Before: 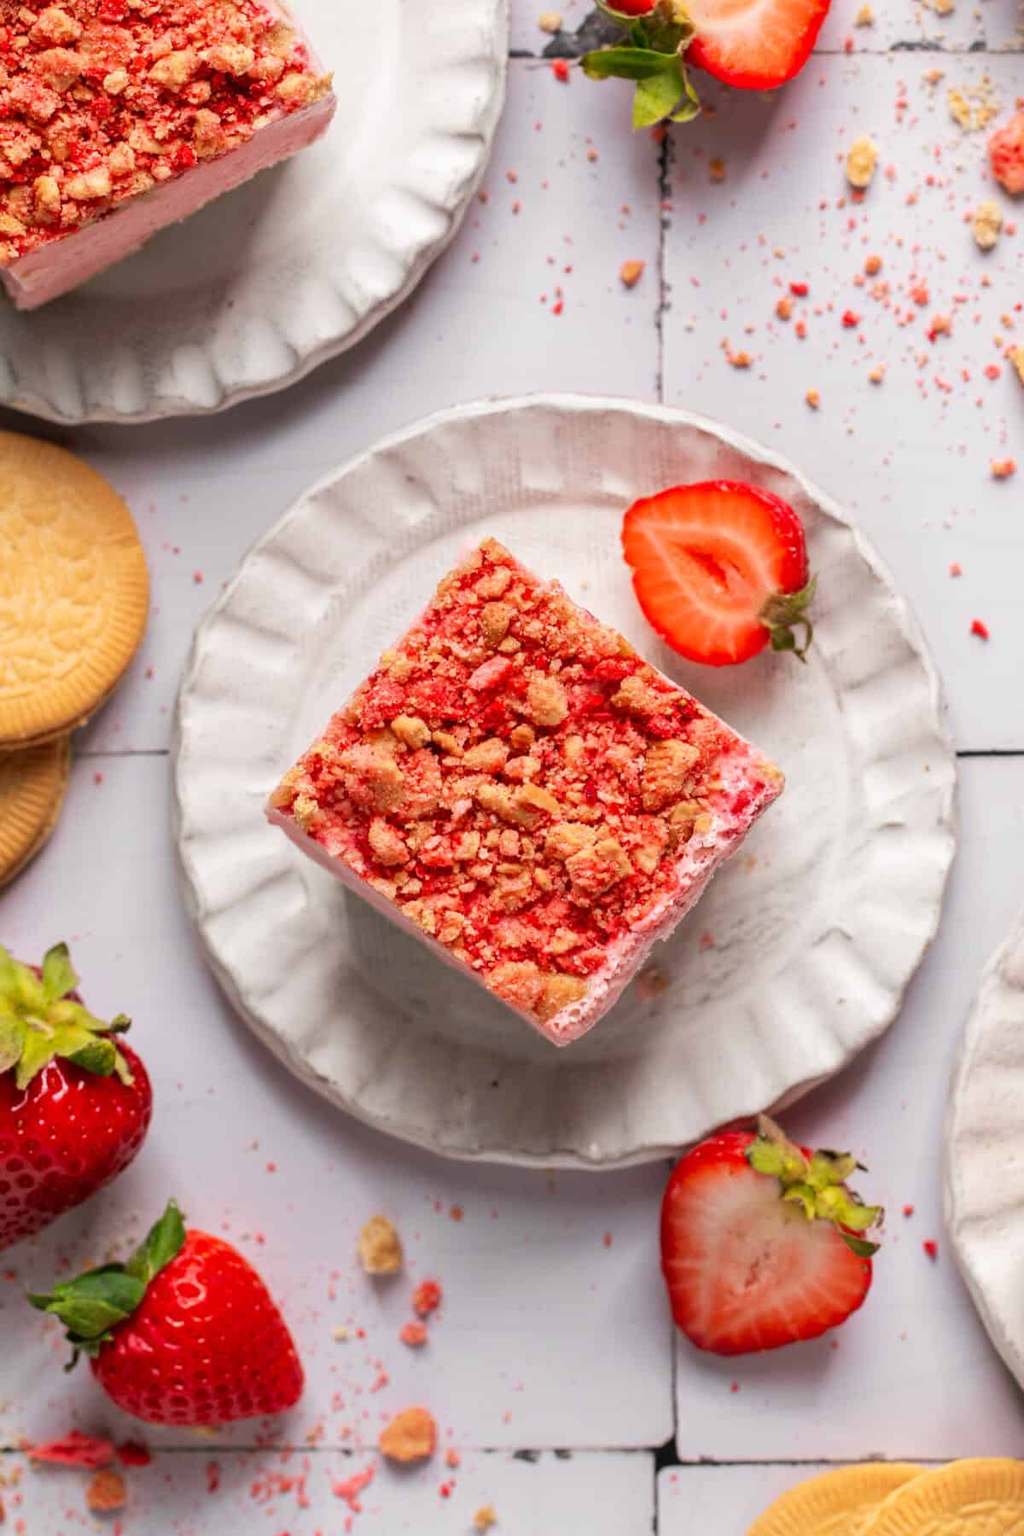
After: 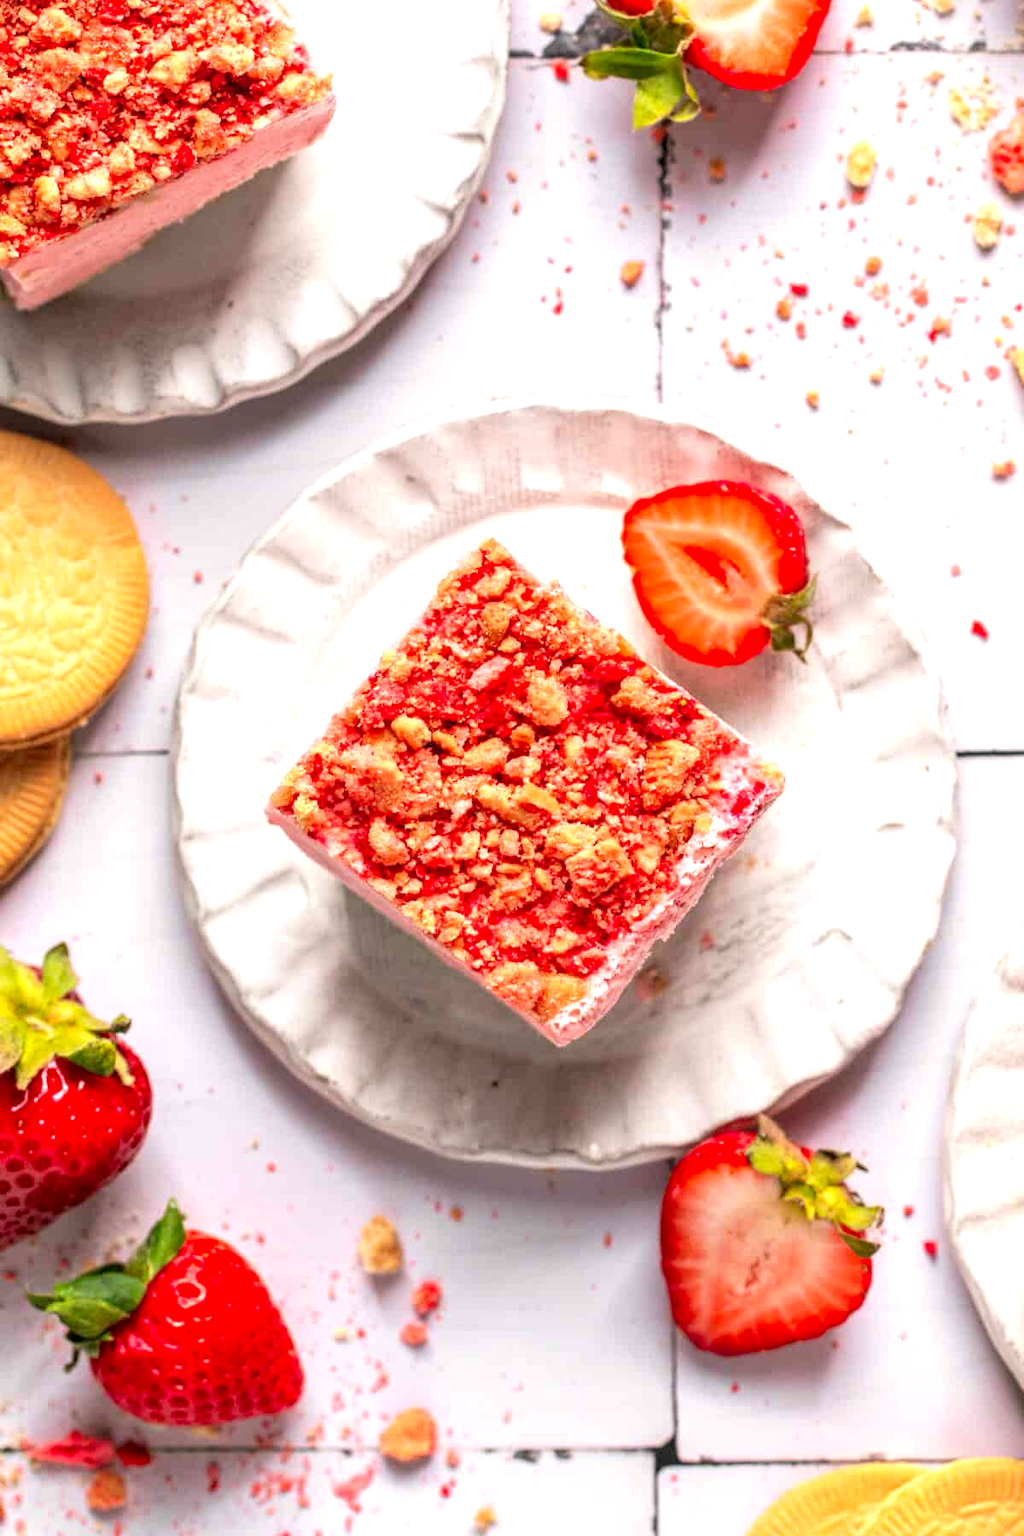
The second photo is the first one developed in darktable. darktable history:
exposure: exposure 0.603 EV, compensate highlight preservation false
contrast brightness saturation: contrast 0.028, brightness 0.068, saturation 0.131
local contrast: detail 130%
